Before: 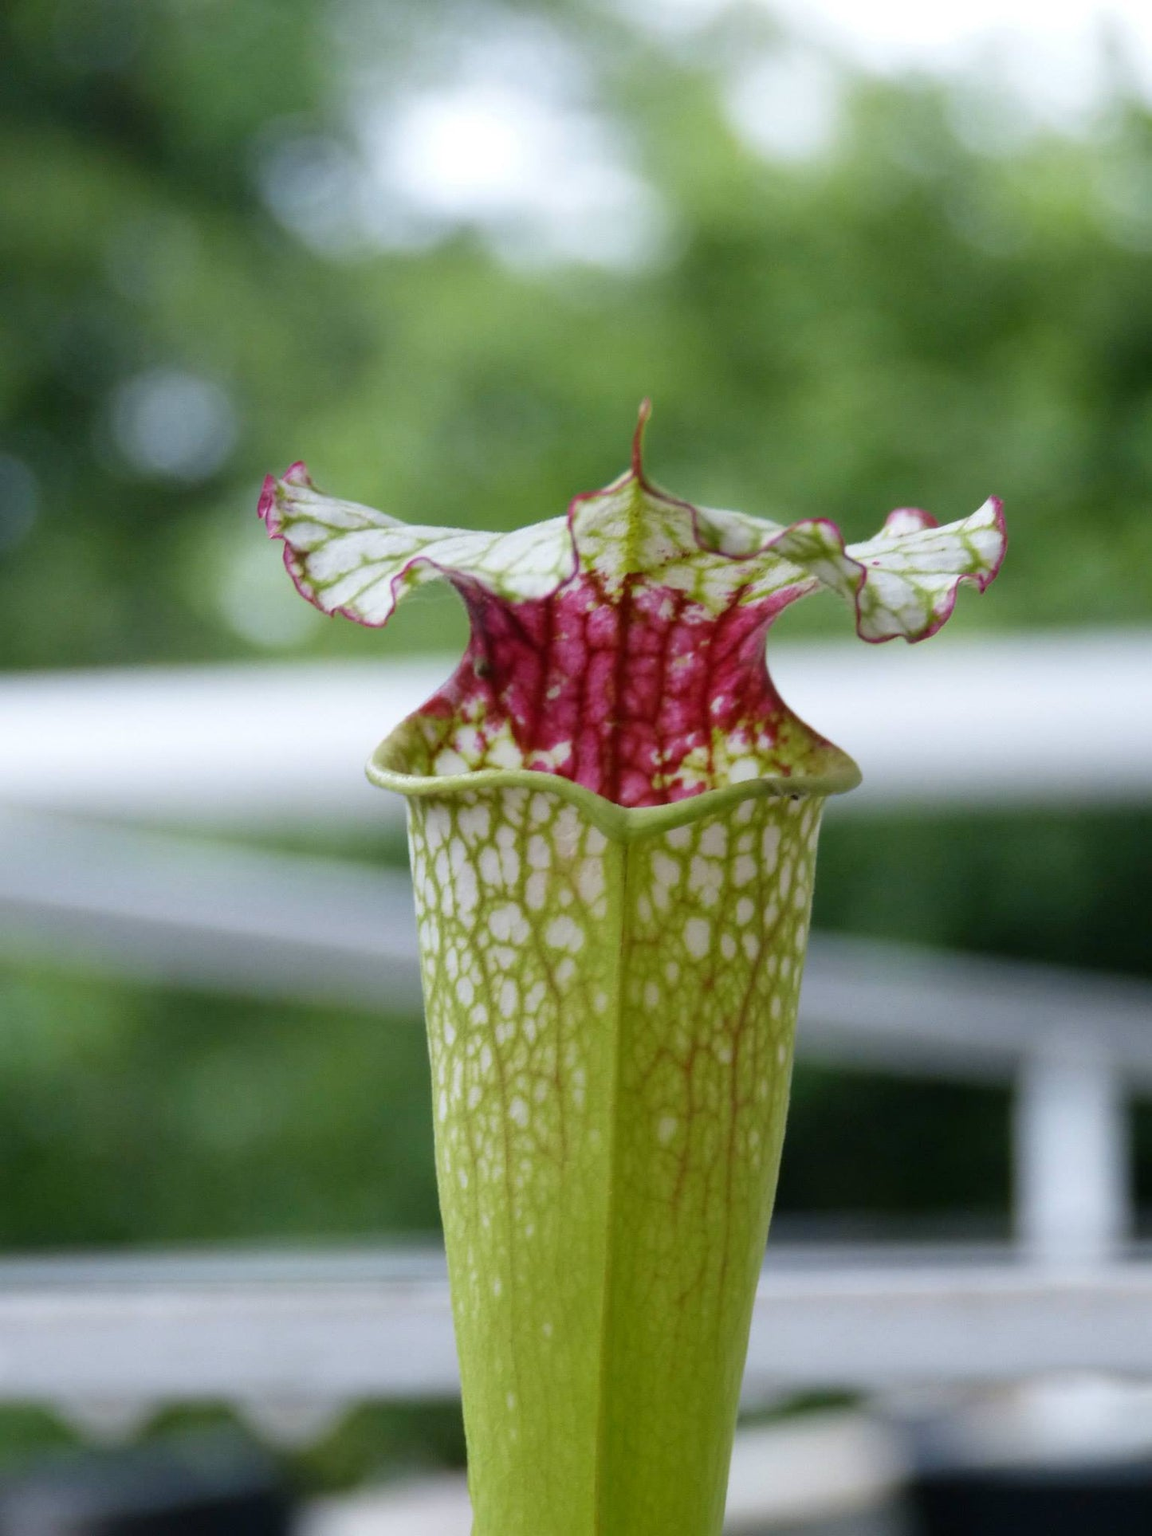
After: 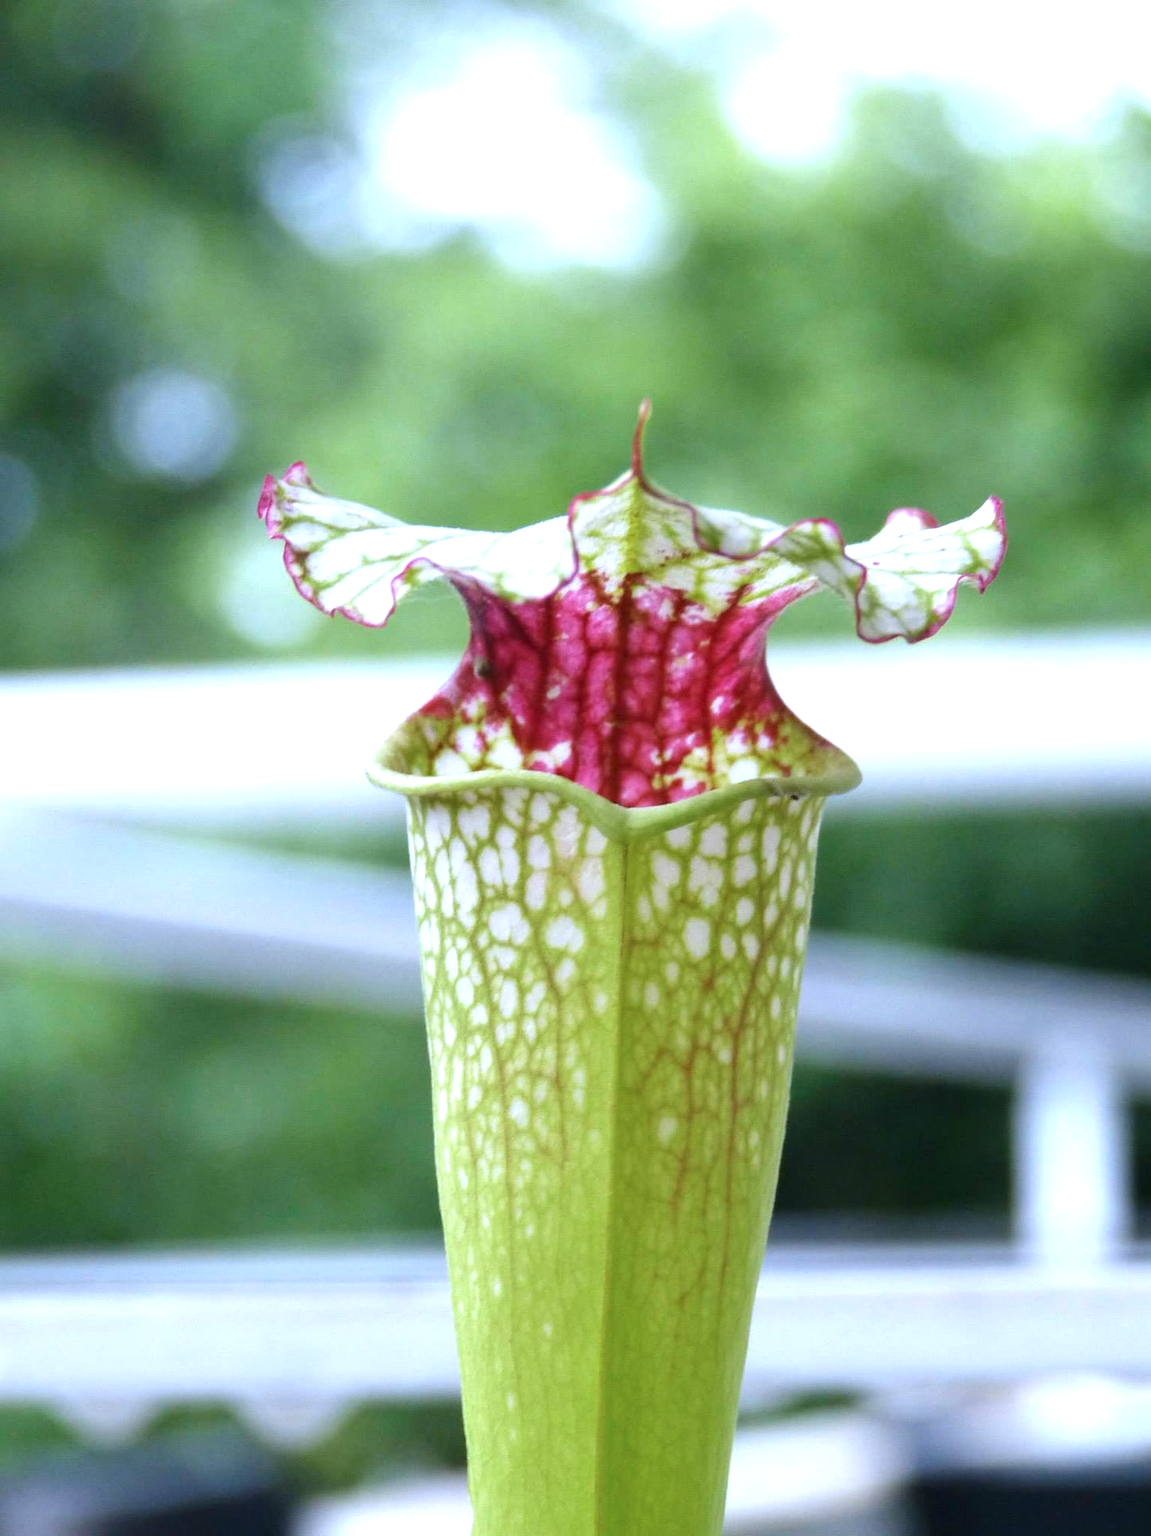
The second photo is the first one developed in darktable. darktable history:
color calibration: illuminant as shot in camera, x 0.37, y 0.382, temperature 4313.32 K
exposure: black level correction 0, exposure 0.9 EV, compensate highlight preservation false
